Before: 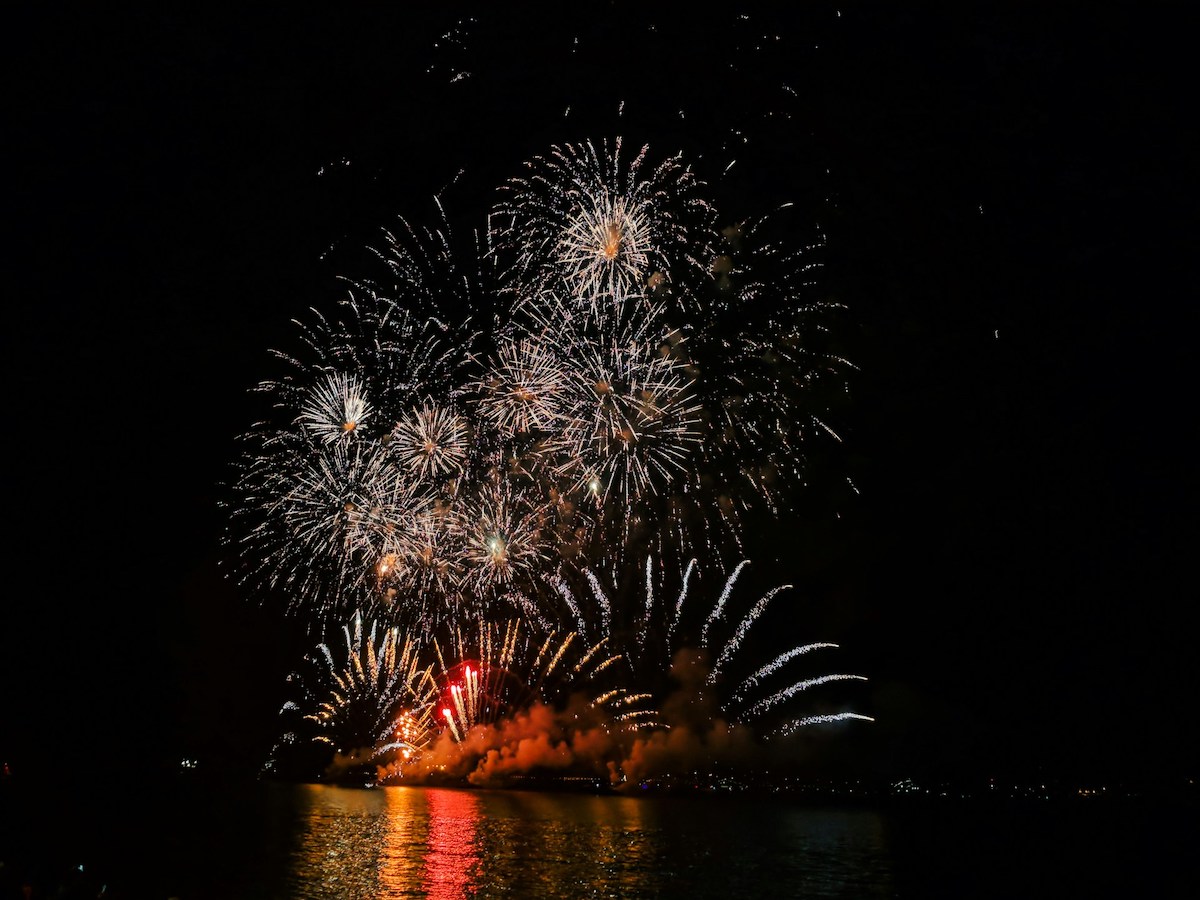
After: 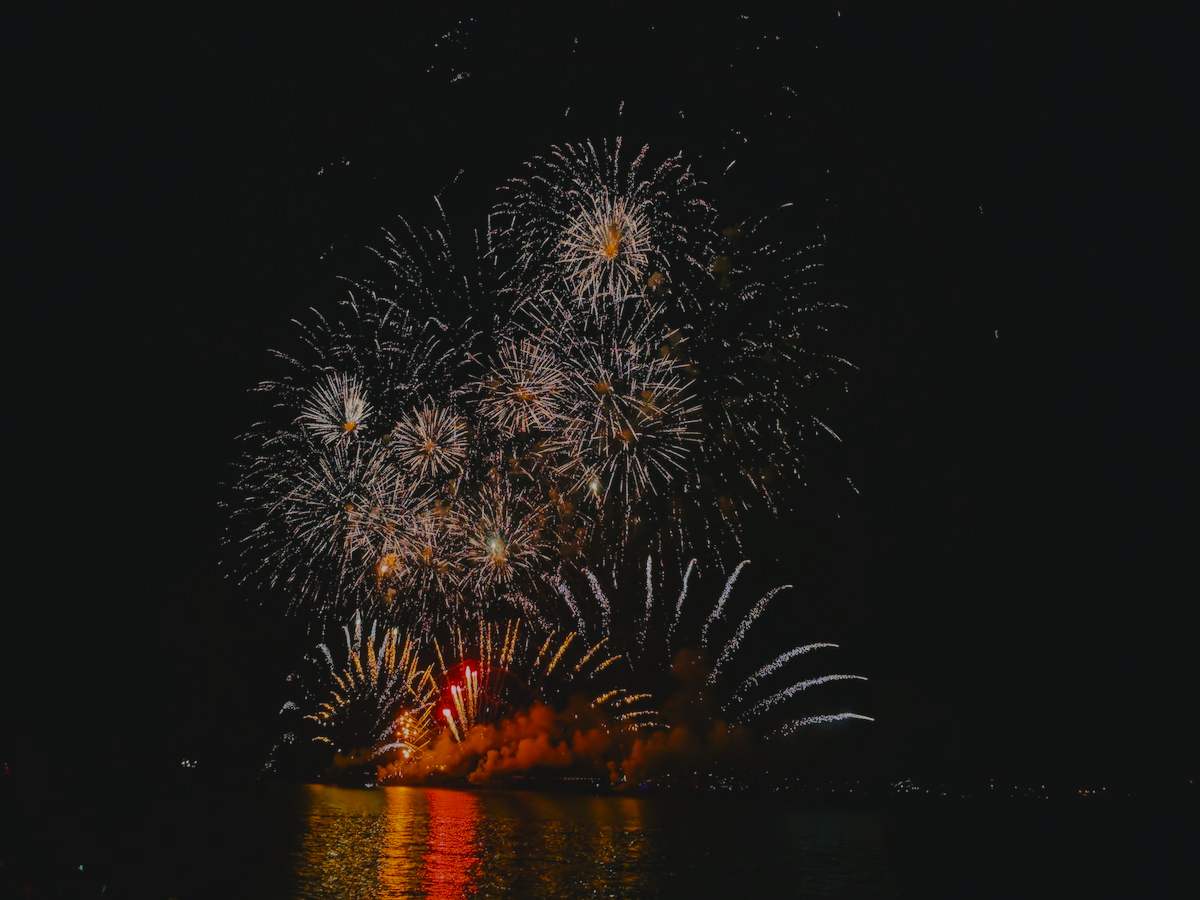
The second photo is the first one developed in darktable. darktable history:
color balance: output saturation 120%
color balance rgb: shadows lift › chroma 2%, shadows lift › hue 217.2°, power › chroma 0.25%, power › hue 60°, highlights gain › chroma 1.5%, highlights gain › hue 309.6°, global offset › luminance -0.25%, perceptual saturation grading › global saturation 15%, global vibrance 15%
exposure: black level correction -0.016, exposure -1.018 EV, compensate highlight preservation false
